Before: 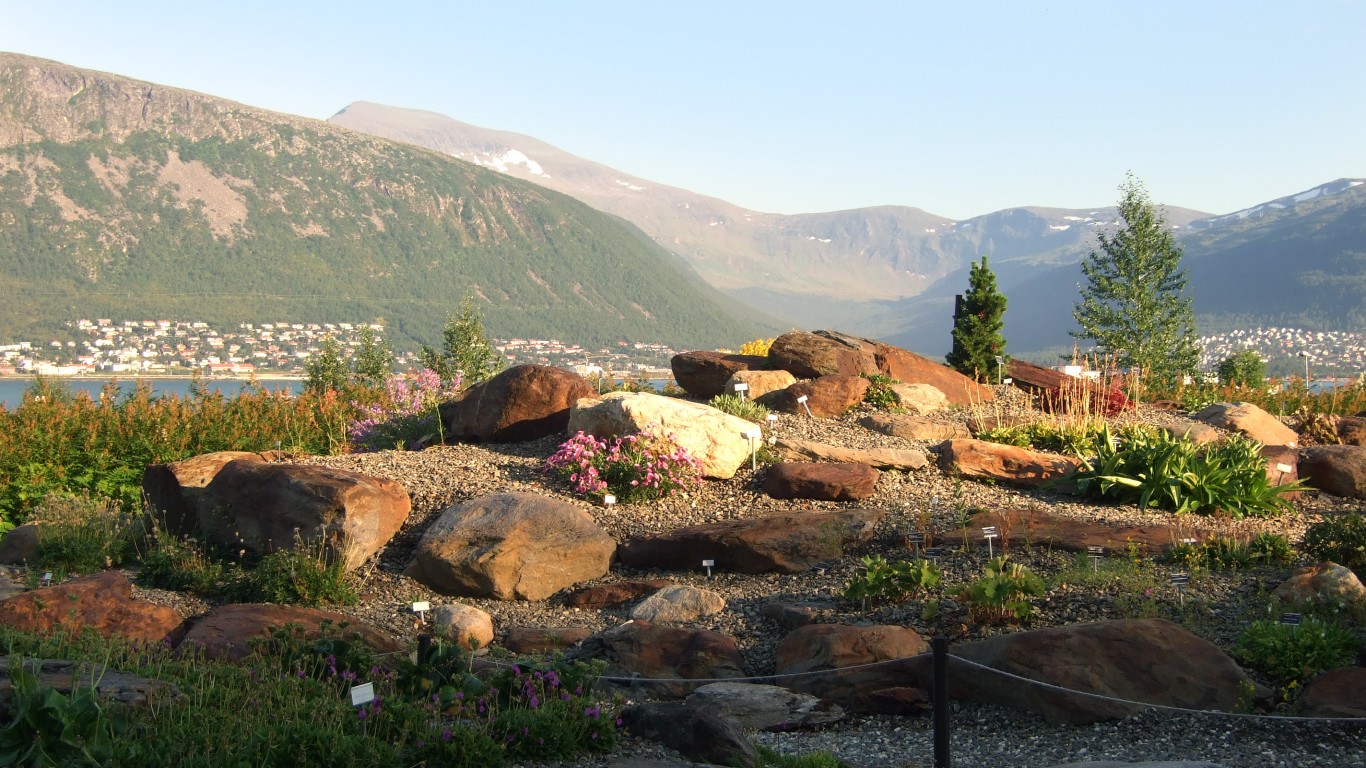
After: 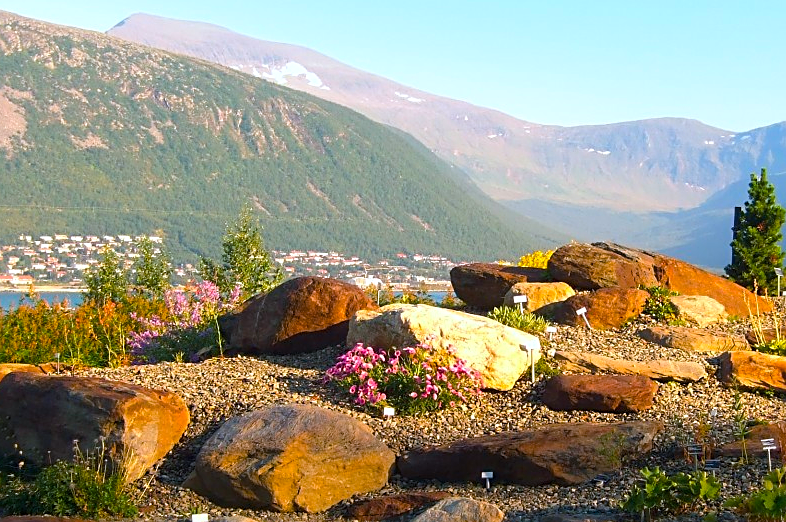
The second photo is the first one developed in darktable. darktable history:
color balance rgb: linear chroma grading › global chroma 25.325%, perceptual saturation grading › global saturation 25.237%
color calibration: output R [1.063, -0.012, -0.003, 0], output G [0, 1.022, 0.021, 0], output B [-0.079, 0.047, 1, 0], illuminant as shot in camera, x 0.37, y 0.382, temperature 4315.56 K, saturation algorithm version 1 (2020)
sharpen: on, module defaults
crop: left 16.19%, top 11.461%, right 26.218%, bottom 20.443%
